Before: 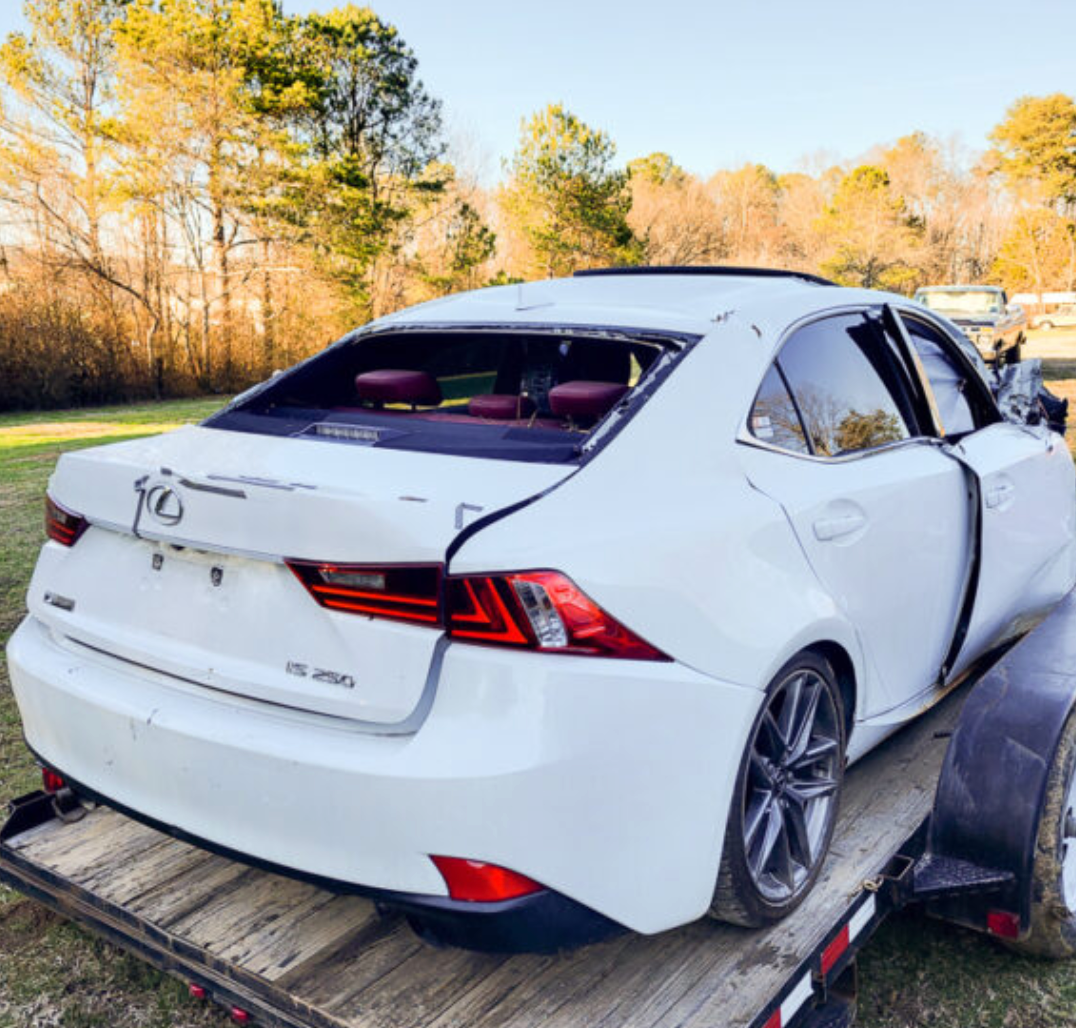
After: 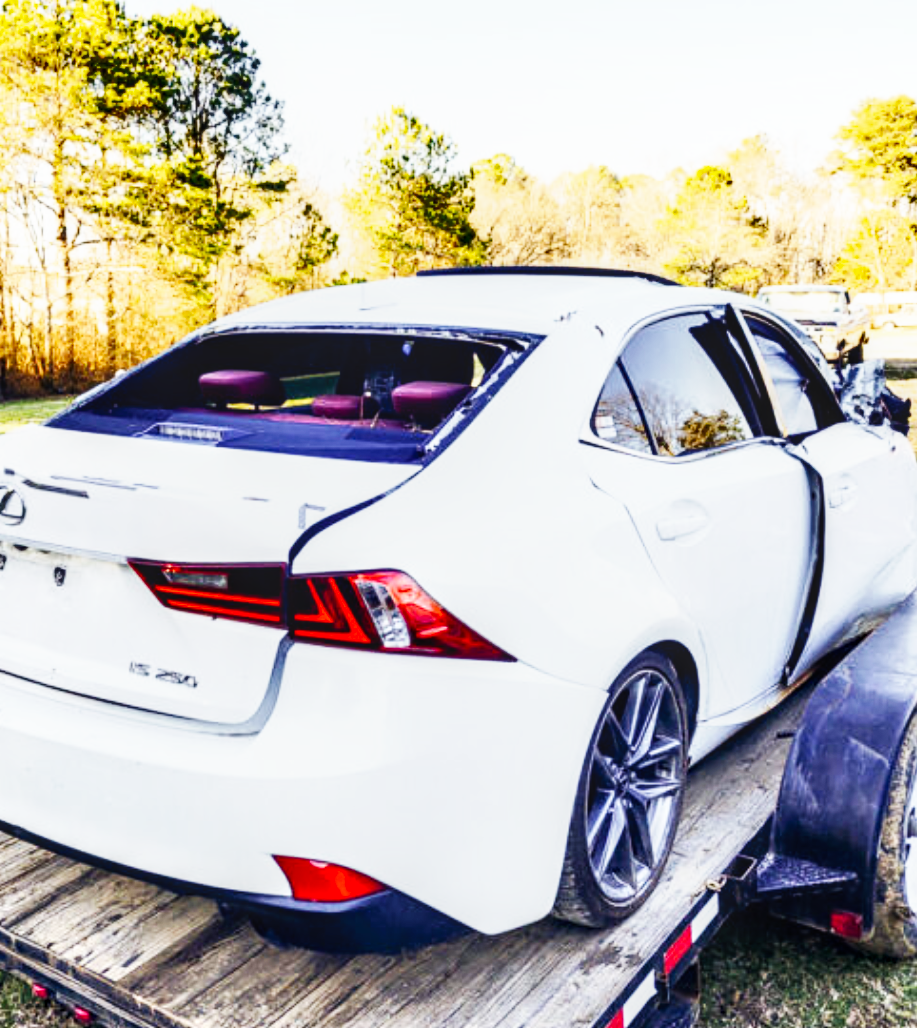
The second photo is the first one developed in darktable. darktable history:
shadows and highlights: highlights color adjustment 31.44%, soften with gaussian
crop and rotate: left 14.726%
local contrast: on, module defaults
base curve: curves: ch0 [(0, 0) (0.007, 0.004) (0.027, 0.03) (0.046, 0.07) (0.207, 0.54) (0.442, 0.872) (0.673, 0.972) (1, 1)], preserve colors none
